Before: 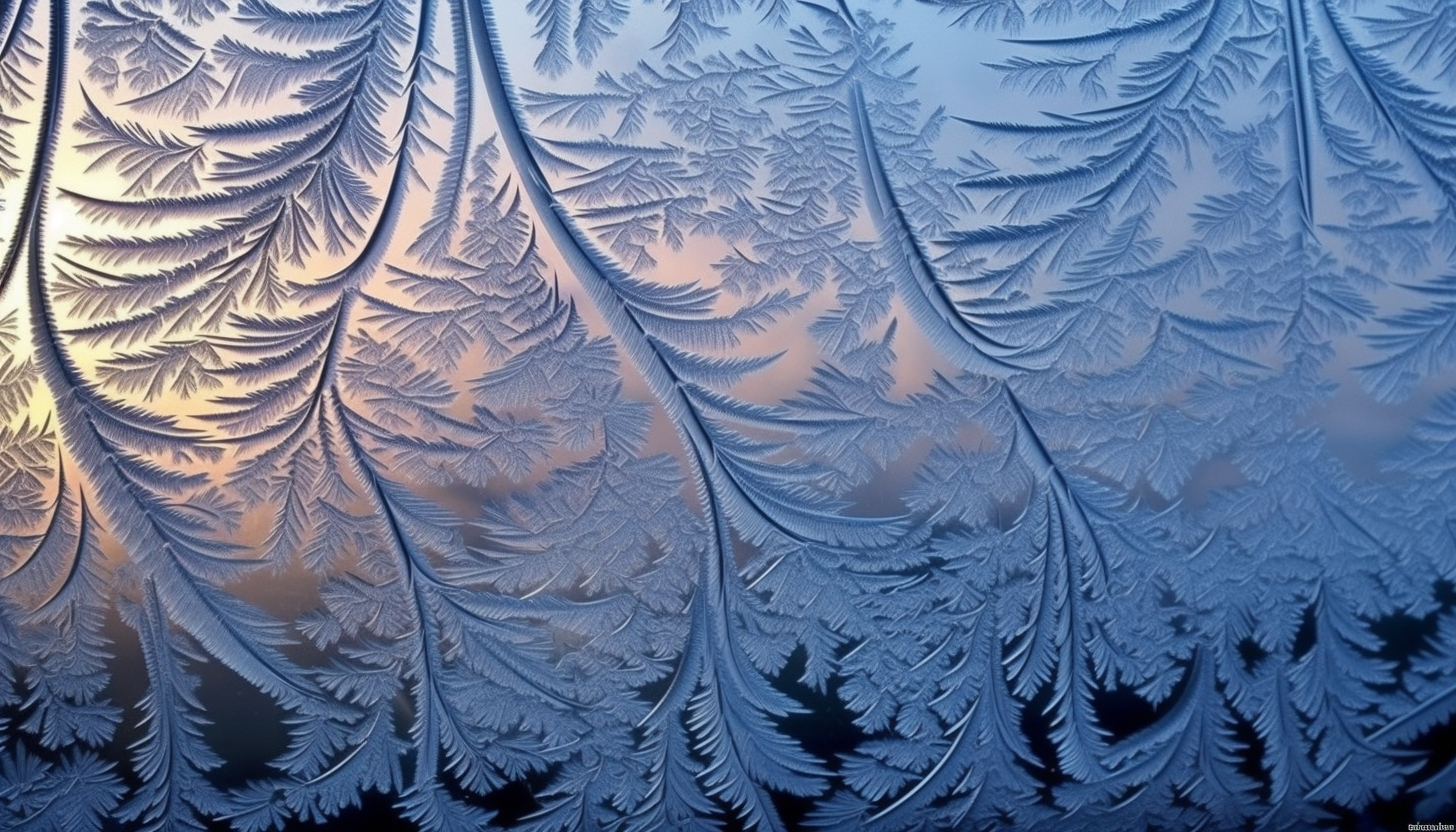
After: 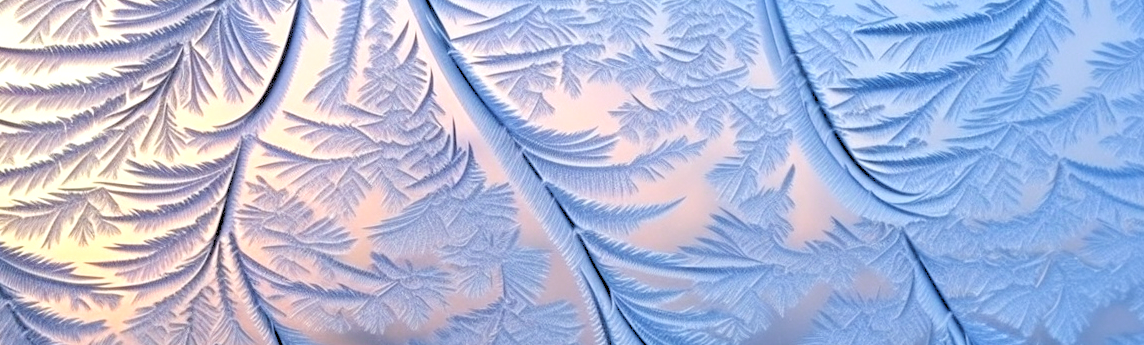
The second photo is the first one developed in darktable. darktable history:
crop: left 7.036%, top 18.398%, right 14.379%, bottom 40.043%
rgb levels: levels [[0.027, 0.429, 0.996], [0, 0.5, 1], [0, 0.5, 1]]
exposure: black level correction 0, exposure 0.5 EV, compensate highlight preservation false
